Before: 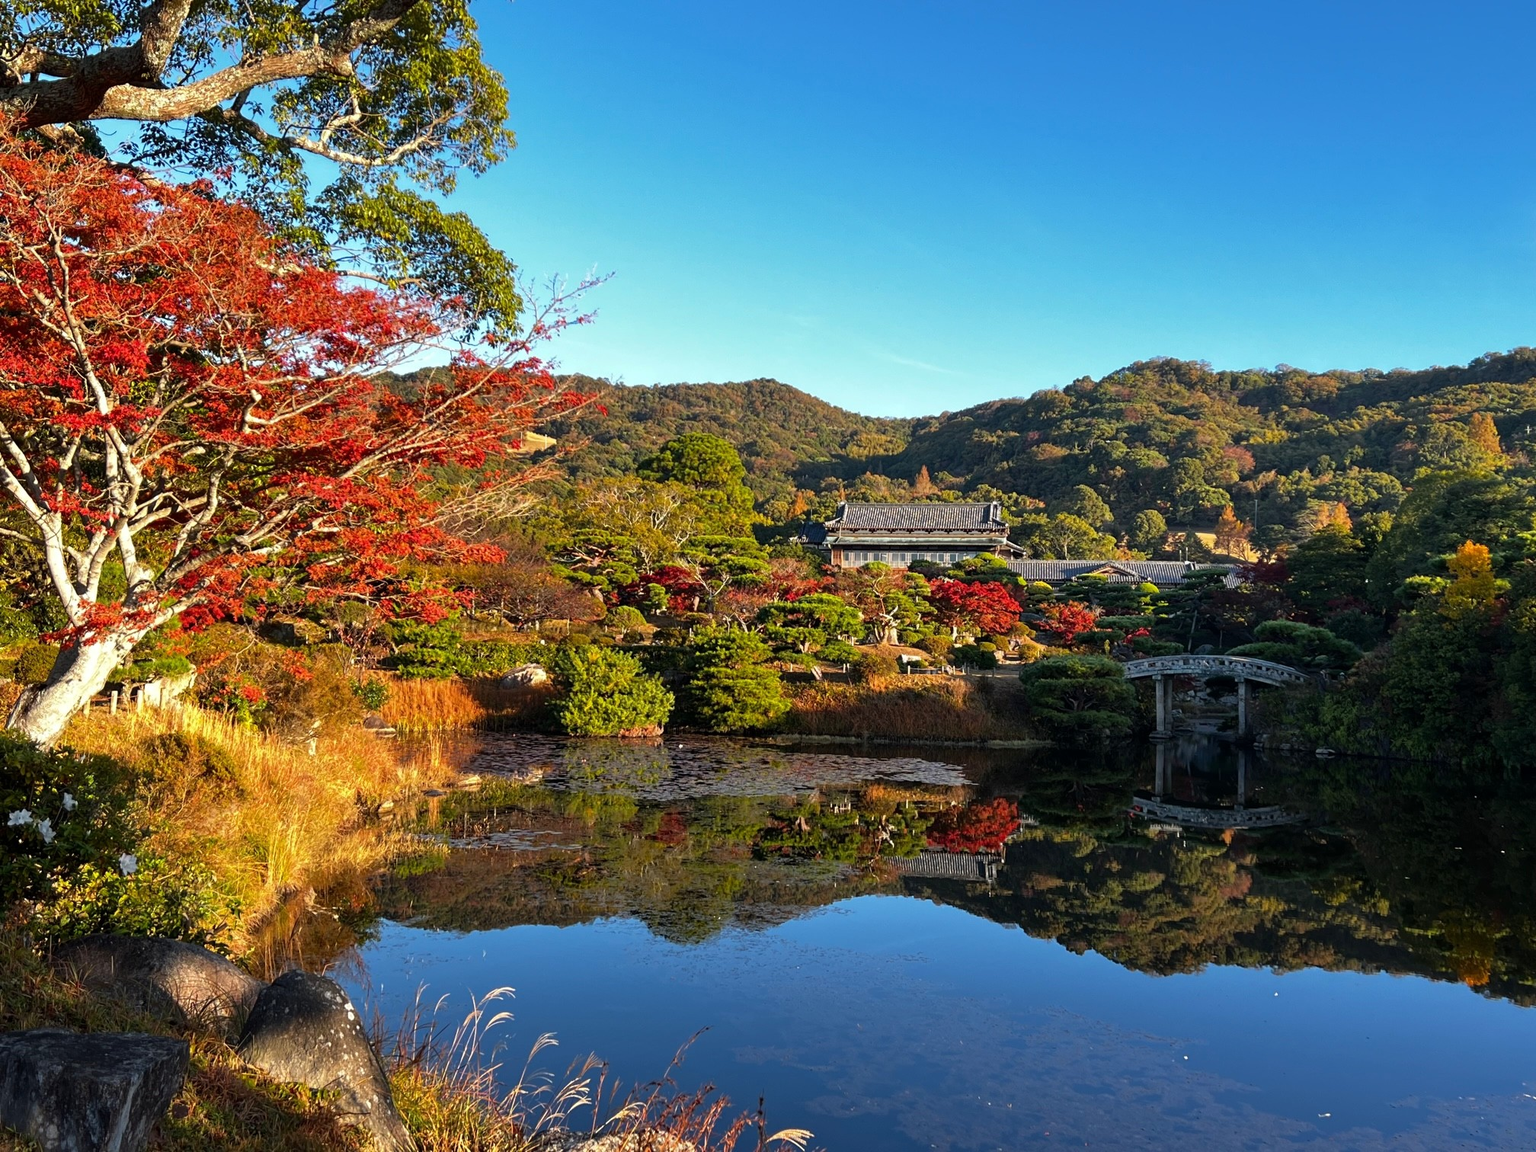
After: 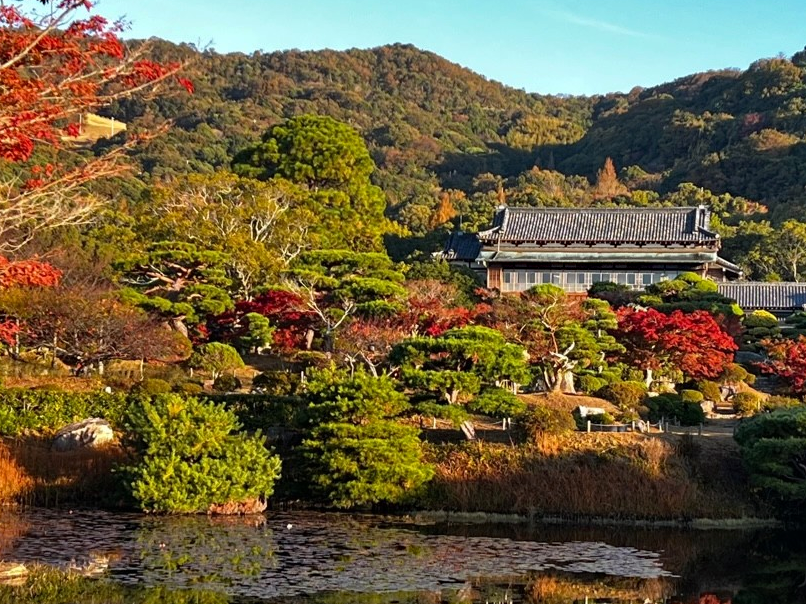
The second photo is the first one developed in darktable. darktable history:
crop: left 30%, top 30%, right 30%, bottom 30%
haze removal: compatibility mode true, adaptive false
